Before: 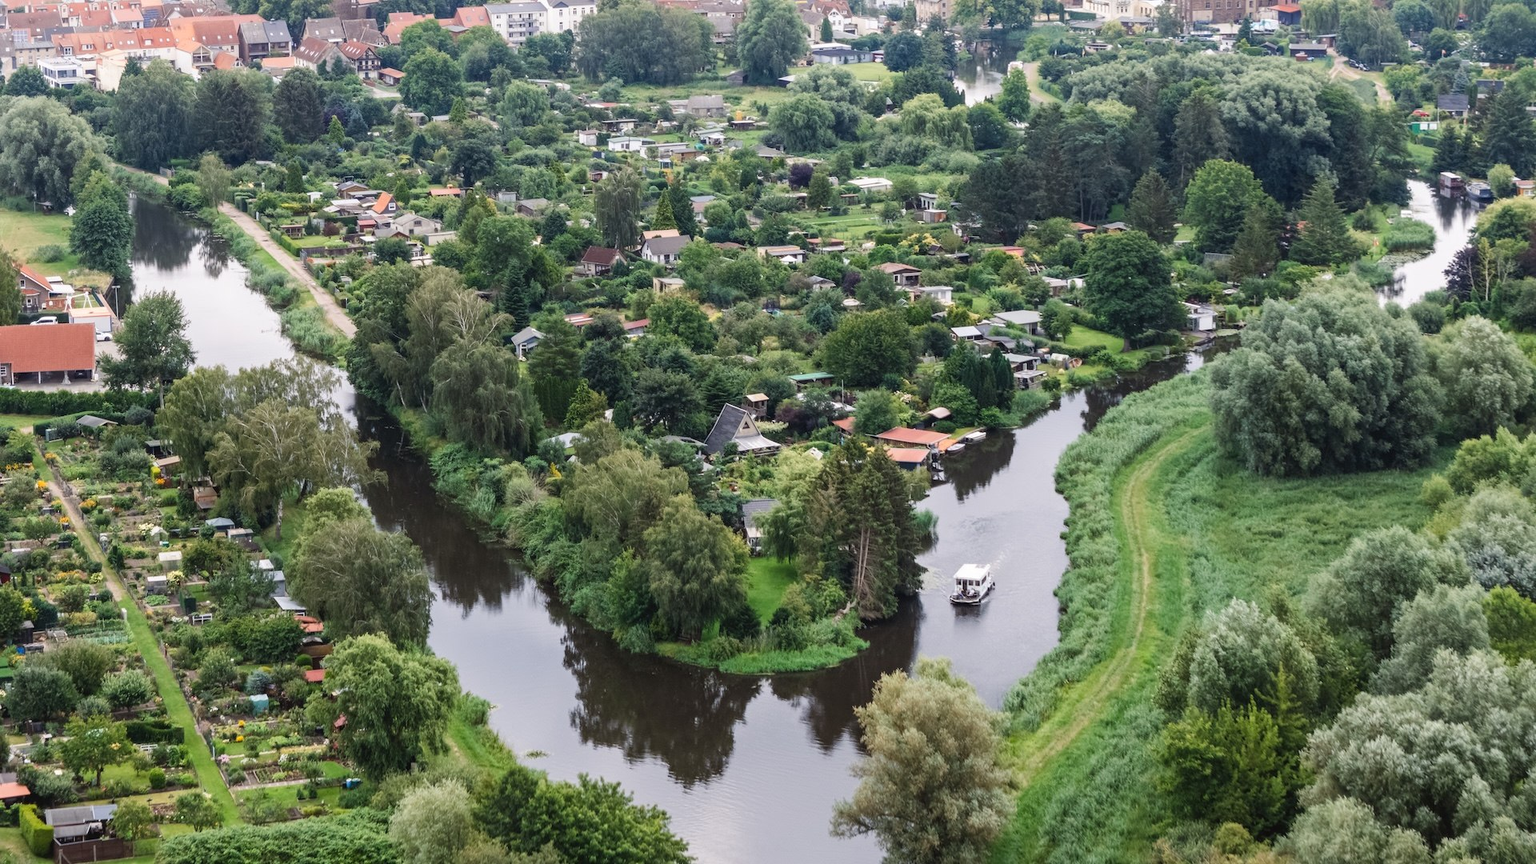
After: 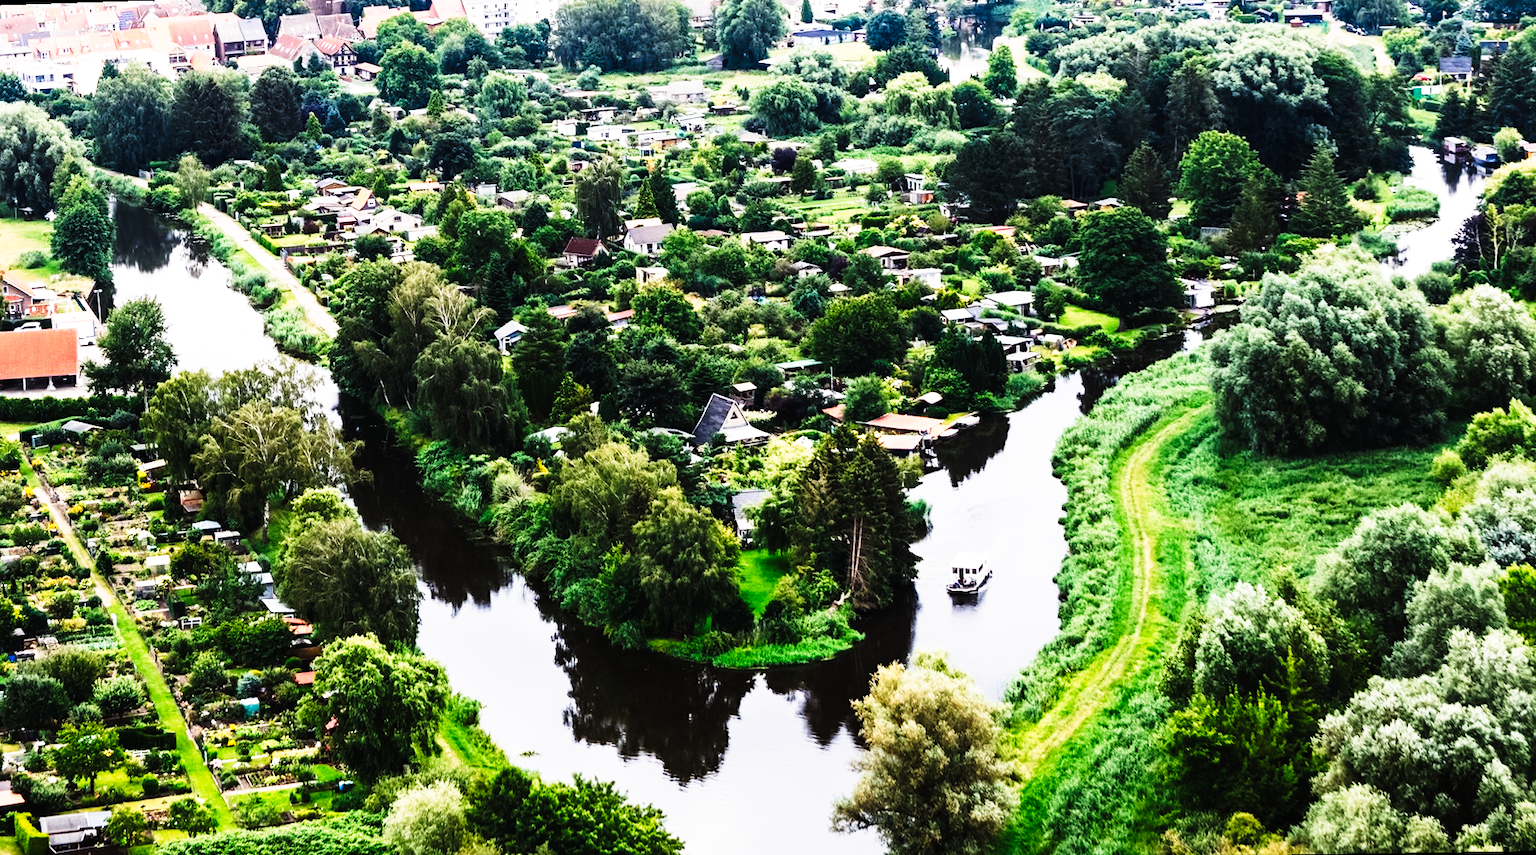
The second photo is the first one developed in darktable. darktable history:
tone equalizer: -8 EV -0.417 EV, -7 EV -0.389 EV, -6 EV -0.333 EV, -5 EV -0.222 EV, -3 EV 0.222 EV, -2 EV 0.333 EV, -1 EV 0.389 EV, +0 EV 0.417 EV, edges refinement/feathering 500, mask exposure compensation -1.57 EV, preserve details no
rotate and perspective: rotation -1.32°, lens shift (horizontal) -0.031, crop left 0.015, crop right 0.985, crop top 0.047, crop bottom 0.982
tone curve: curves: ch0 [(0, 0) (0.003, 0.003) (0.011, 0.006) (0.025, 0.01) (0.044, 0.016) (0.069, 0.02) (0.1, 0.025) (0.136, 0.034) (0.177, 0.051) (0.224, 0.08) (0.277, 0.131) (0.335, 0.209) (0.399, 0.328) (0.468, 0.47) (0.543, 0.629) (0.623, 0.788) (0.709, 0.903) (0.801, 0.965) (0.898, 0.989) (1, 1)], preserve colors none
